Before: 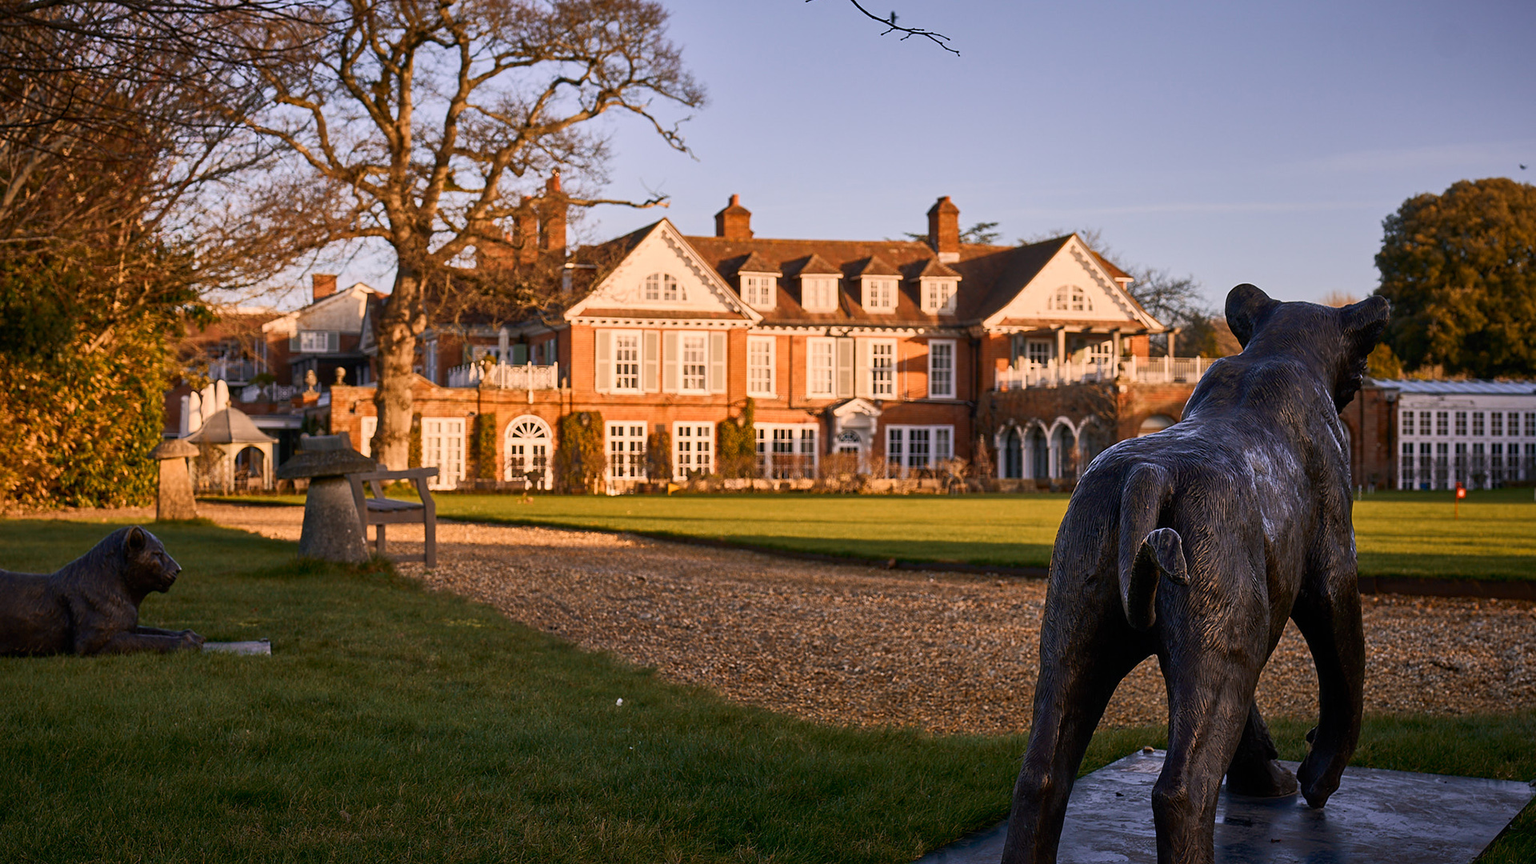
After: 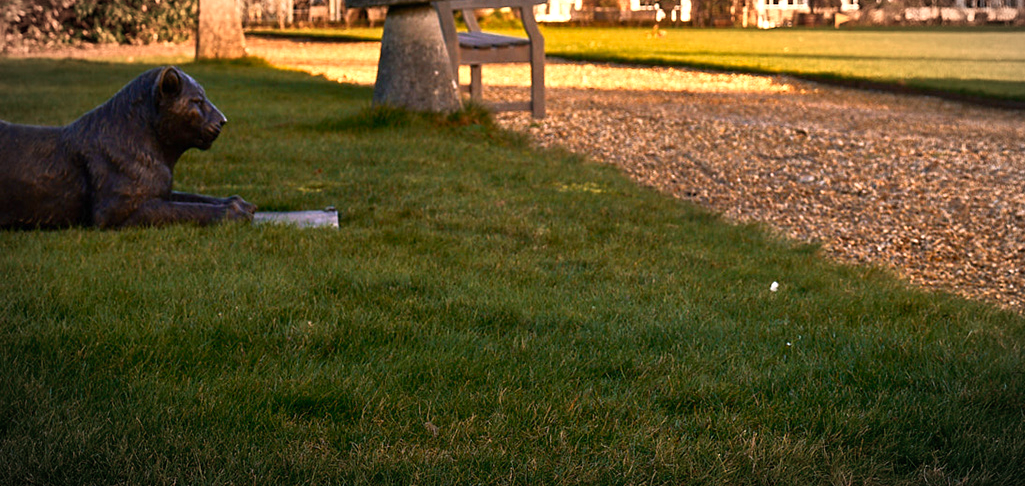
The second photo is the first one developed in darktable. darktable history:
crop and rotate: top 54.778%, right 46.61%, bottom 0.159%
levels: levels [0, 0.352, 0.703]
vignetting: fall-off start 87%, automatic ratio true
